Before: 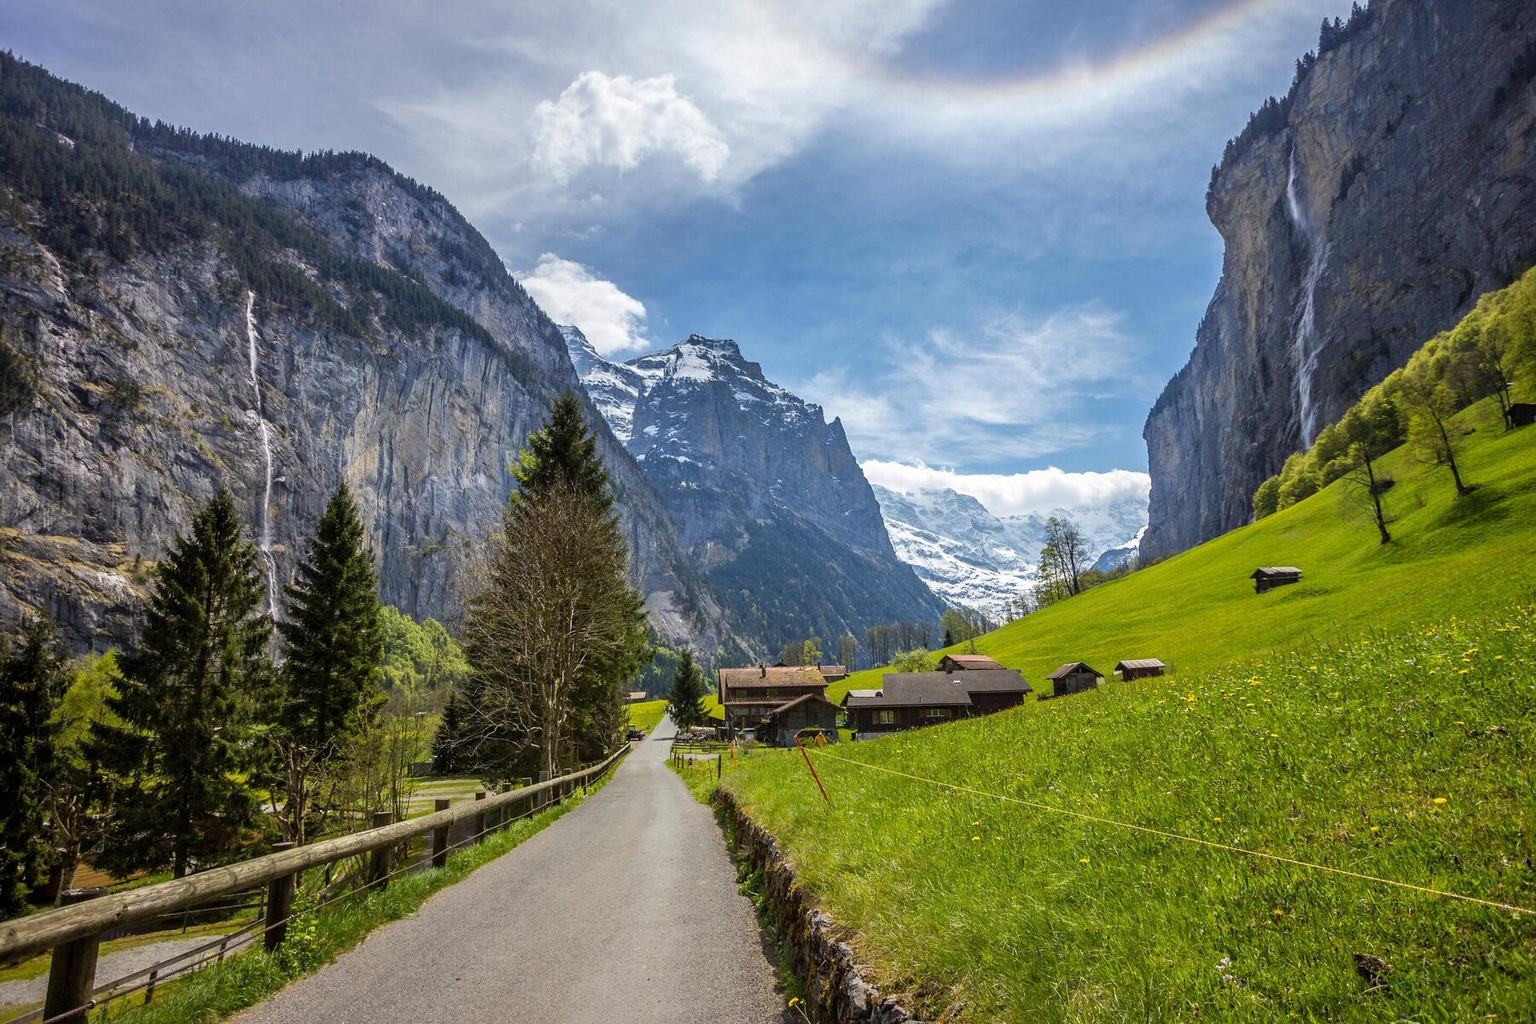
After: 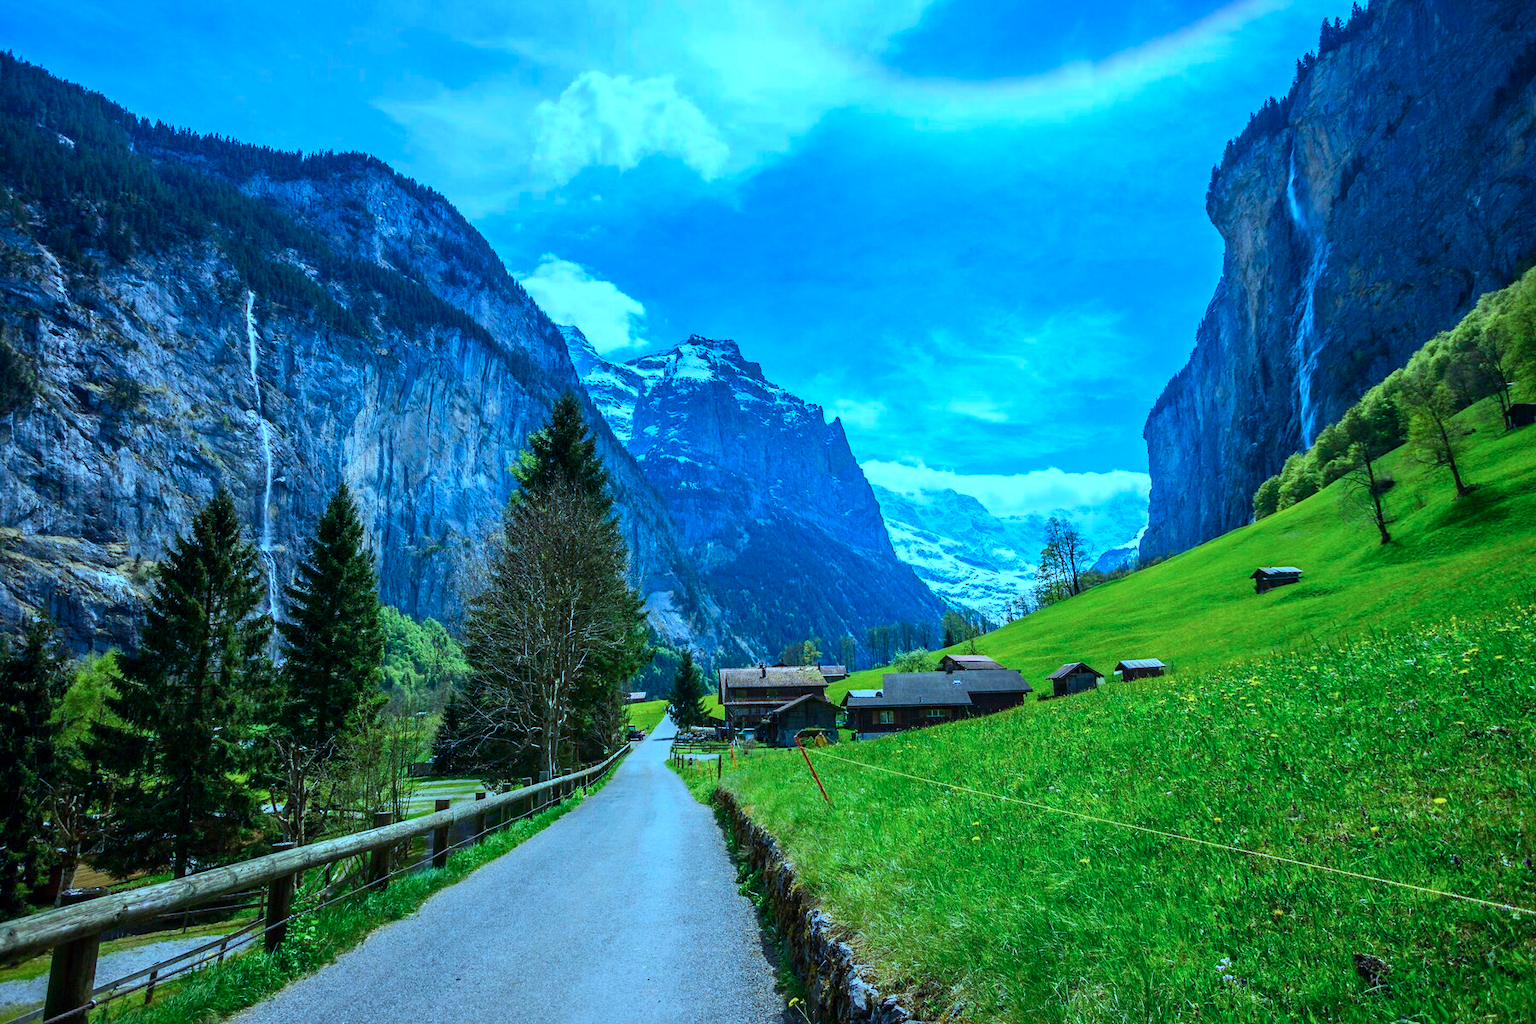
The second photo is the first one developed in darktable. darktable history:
color calibration: illuminant custom, x 0.432, y 0.395, temperature 3098 K
contrast brightness saturation: contrast 0.16, saturation 0.32
